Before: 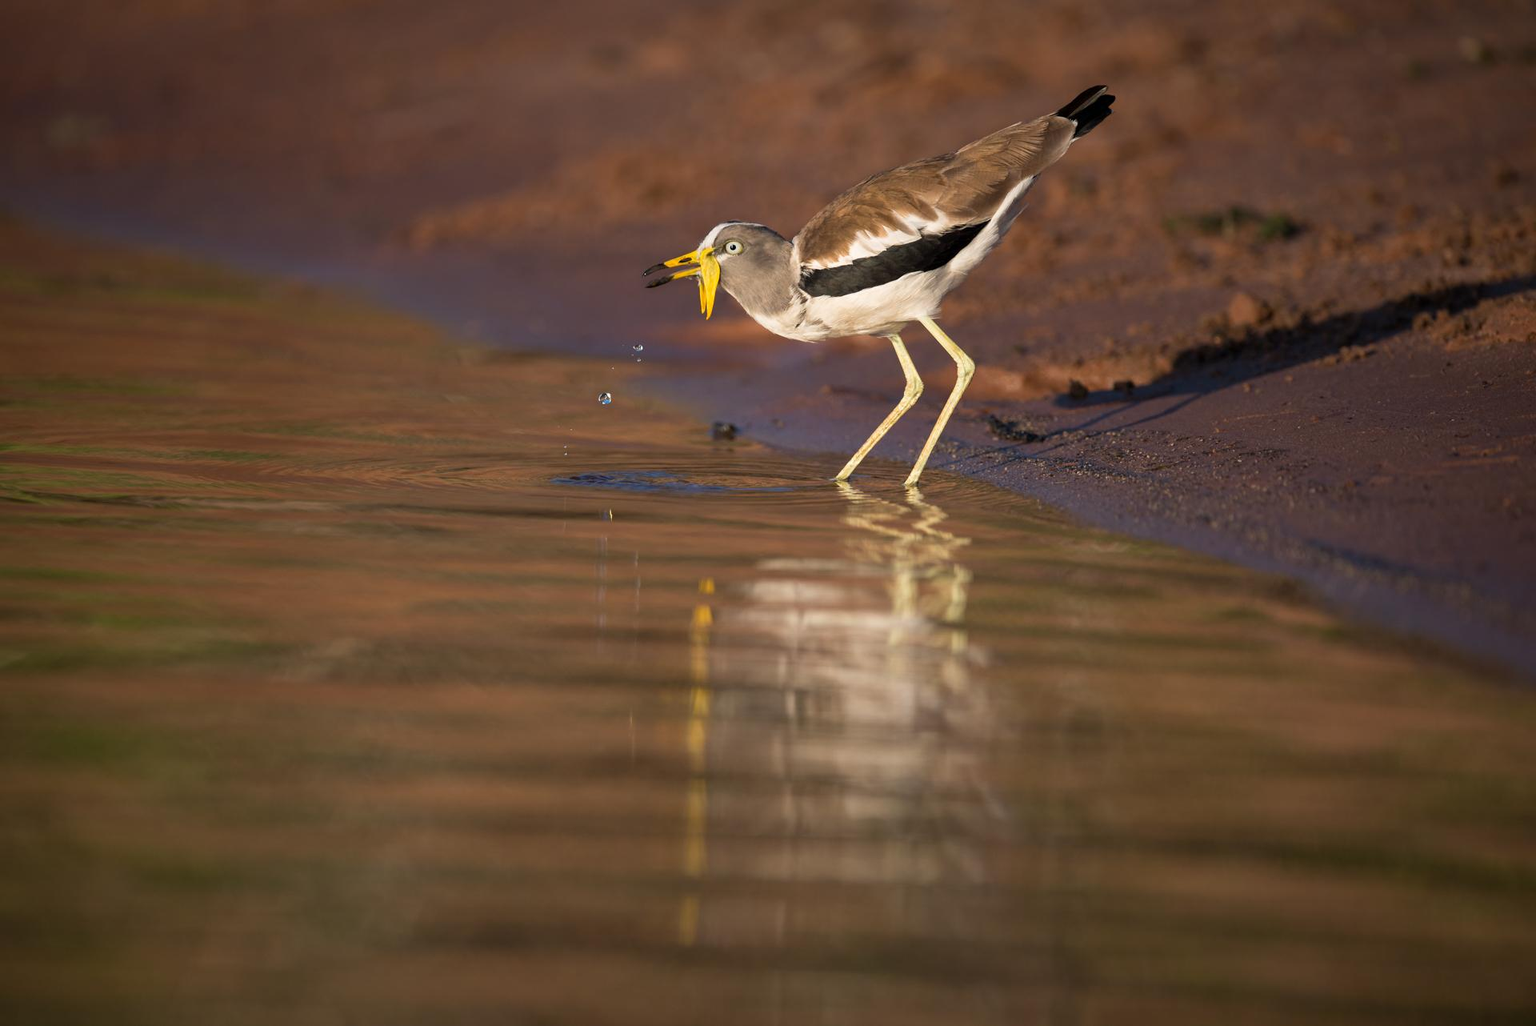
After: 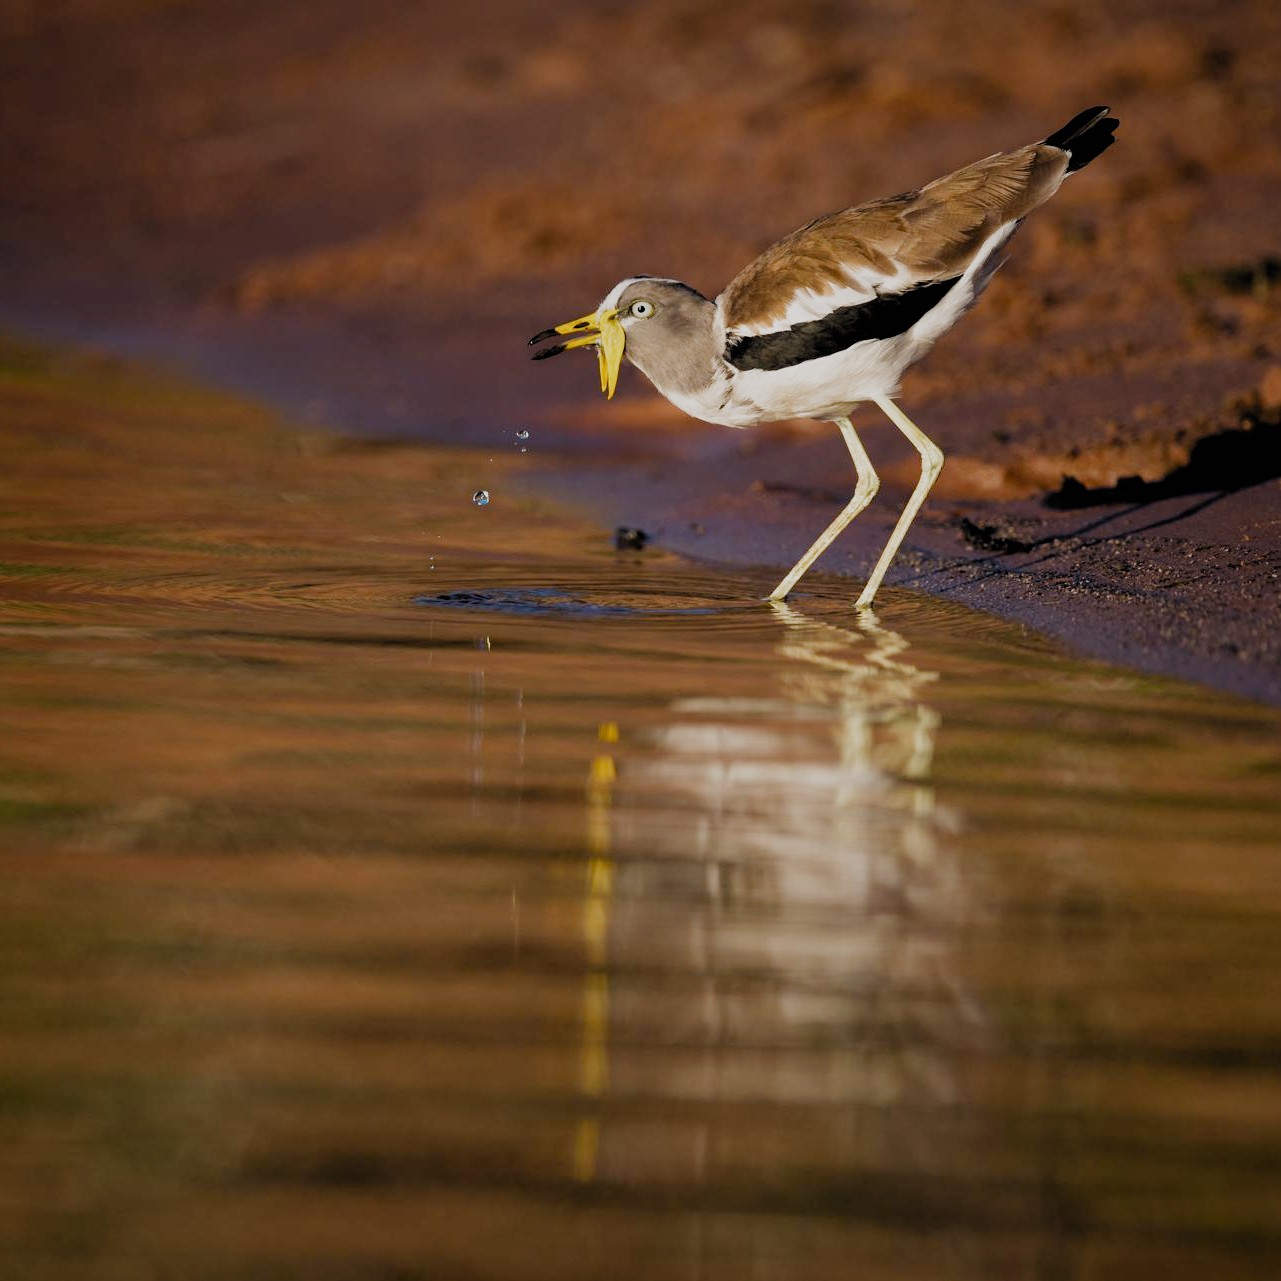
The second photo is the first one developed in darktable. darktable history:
crop and rotate: left 14.347%, right 18.933%
filmic rgb: black relative exposure -3.87 EV, white relative exposure 3.48 EV, threshold 3.03 EV, hardness 2.57, contrast 1.103, preserve chrominance no, color science v5 (2021), contrast in shadows safe, contrast in highlights safe, enable highlight reconstruction true
